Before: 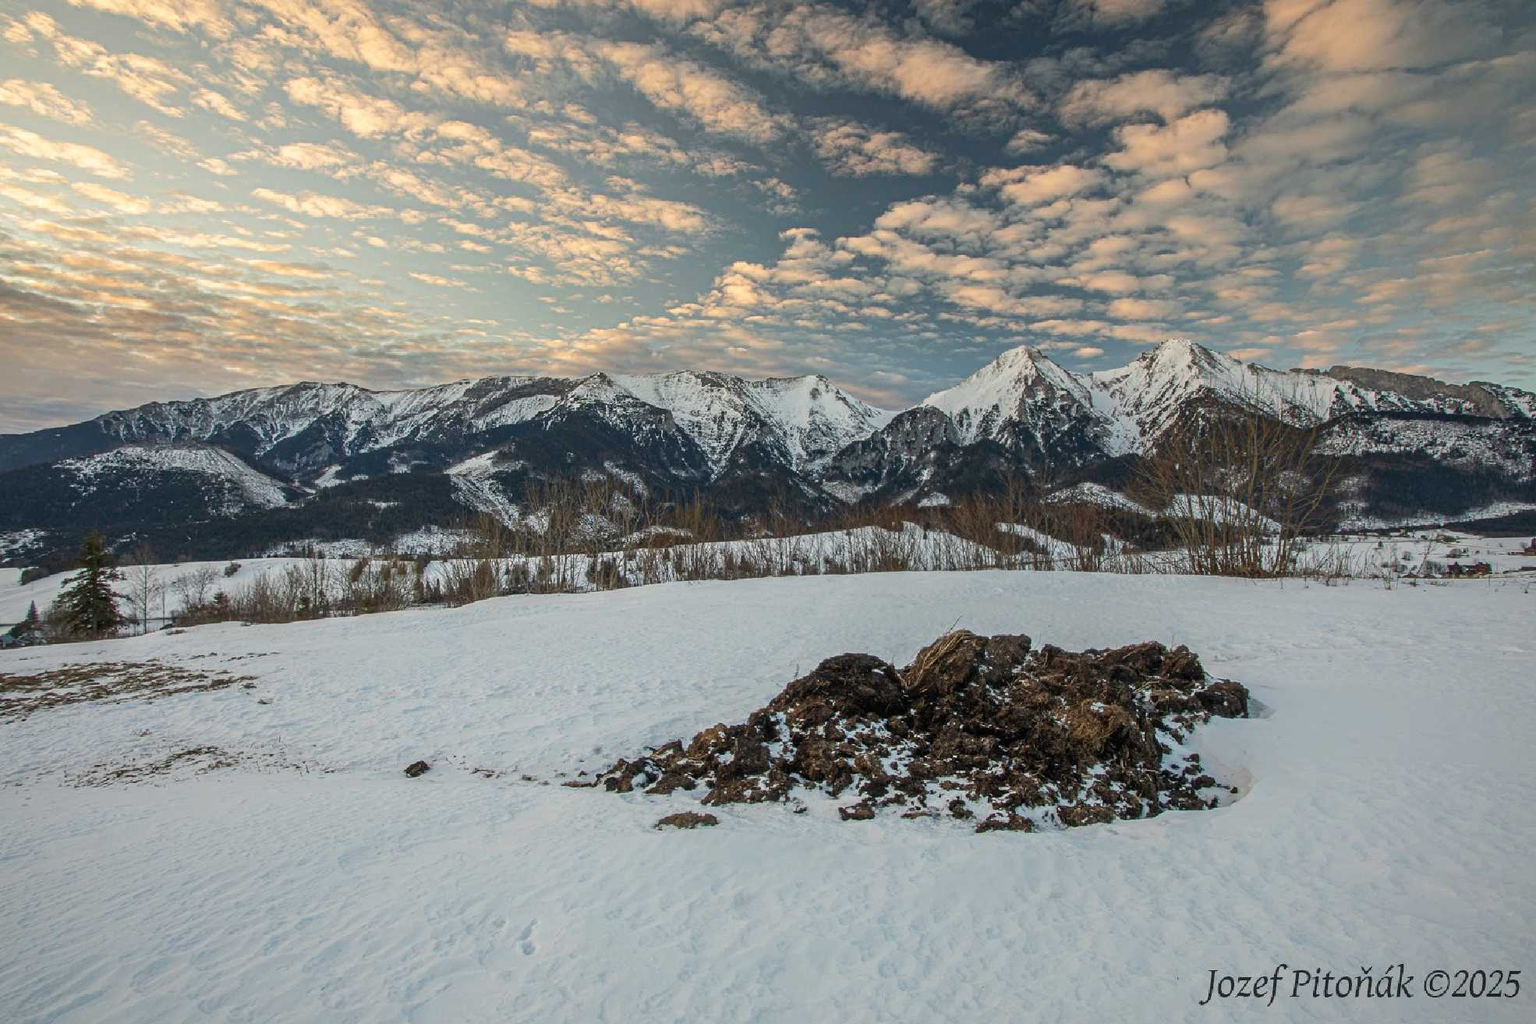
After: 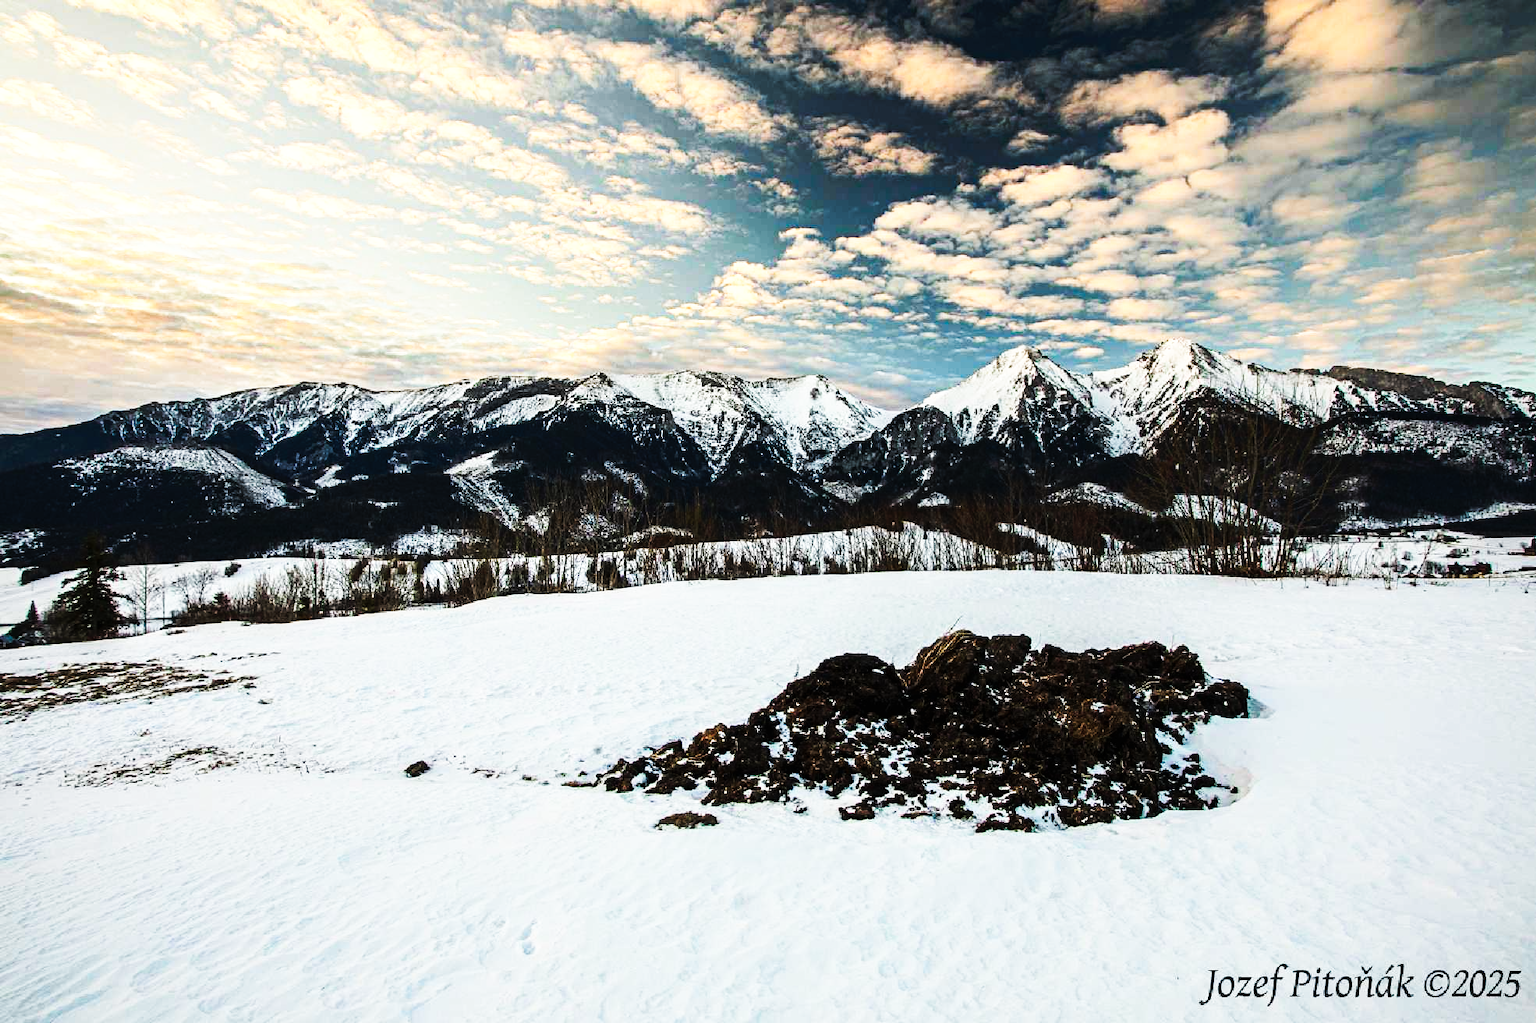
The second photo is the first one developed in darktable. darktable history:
tone equalizer: -8 EV 0.001 EV, -7 EV -0.002 EV, -6 EV 0.002 EV, -5 EV -0.03 EV, -4 EV -0.116 EV, -3 EV -0.169 EV, -2 EV 0.24 EV, -1 EV 0.702 EV, +0 EV 0.493 EV
tone curve: curves: ch0 [(0, 0) (0.003, 0.003) (0.011, 0.005) (0.025, 0.005) (0.044, 0.008) (0.069, 0.015) (0.1, 0.023) (0.136, 0.032) (0.177, 0.046) (0.224, 0.072) (0.277, 0.124) (0.335, 0.174) (0.399, 0.253) (0.468, 0.365) (0.543, 0.519) (0.623, 0.675) (0.709, 0.805) (0.801, 0.908) (0.898, 0.97) (1, 1)], preserve colors none
